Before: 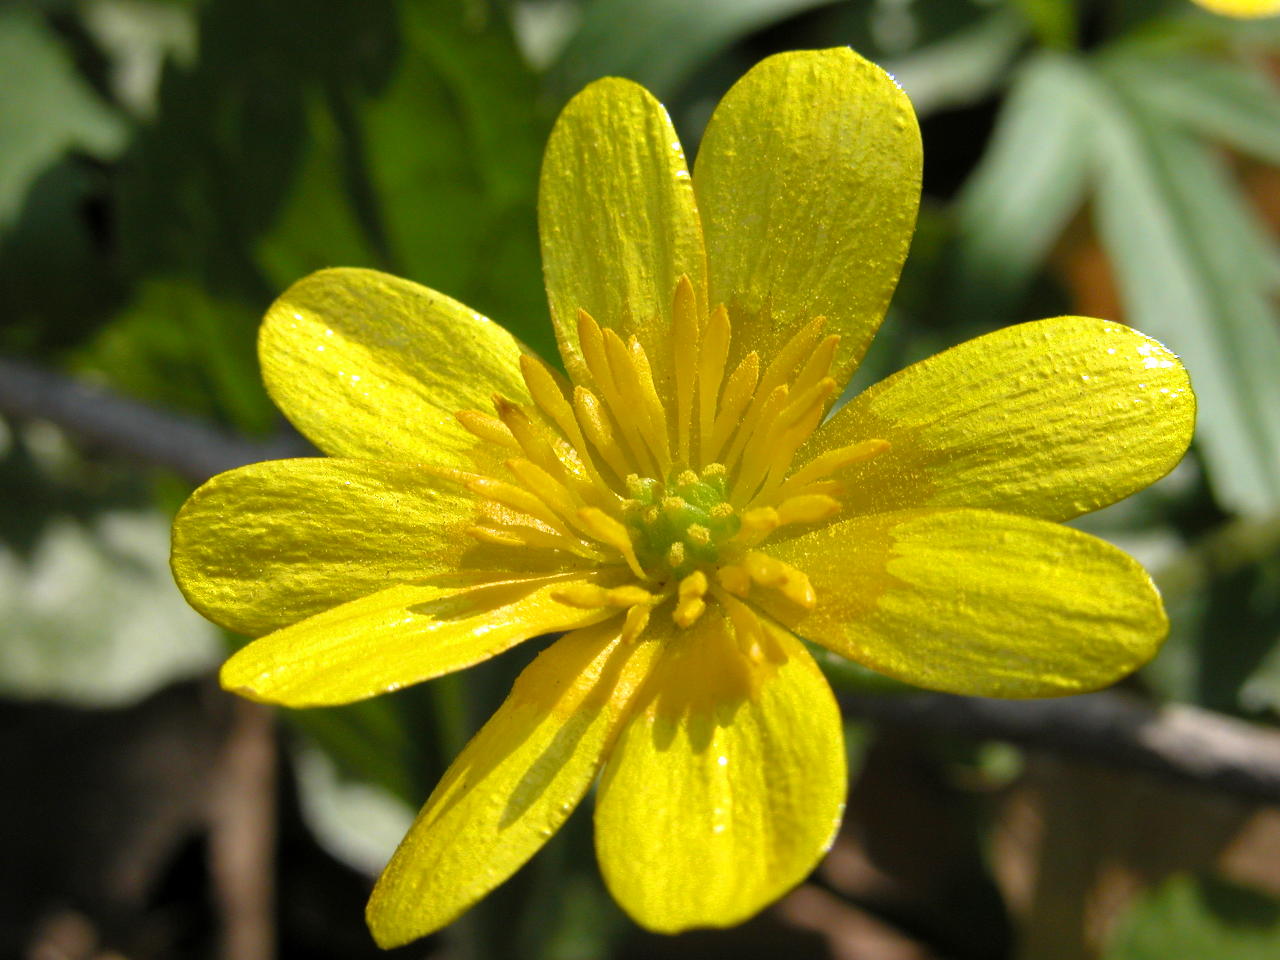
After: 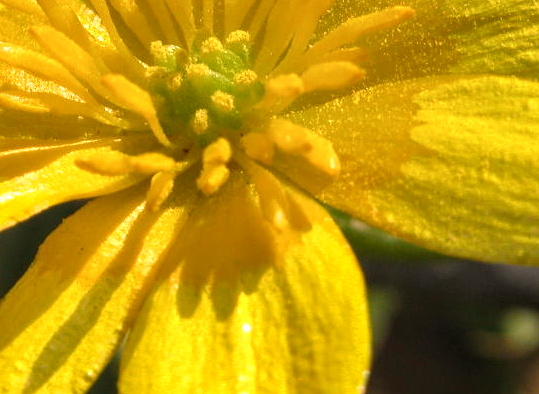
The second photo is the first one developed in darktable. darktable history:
white balance: red 1.127, blue 0.943
local contrast: on, module defaults
crop: left 37.221%, top 45.169%, right 20.63%, bottom 13.777%
